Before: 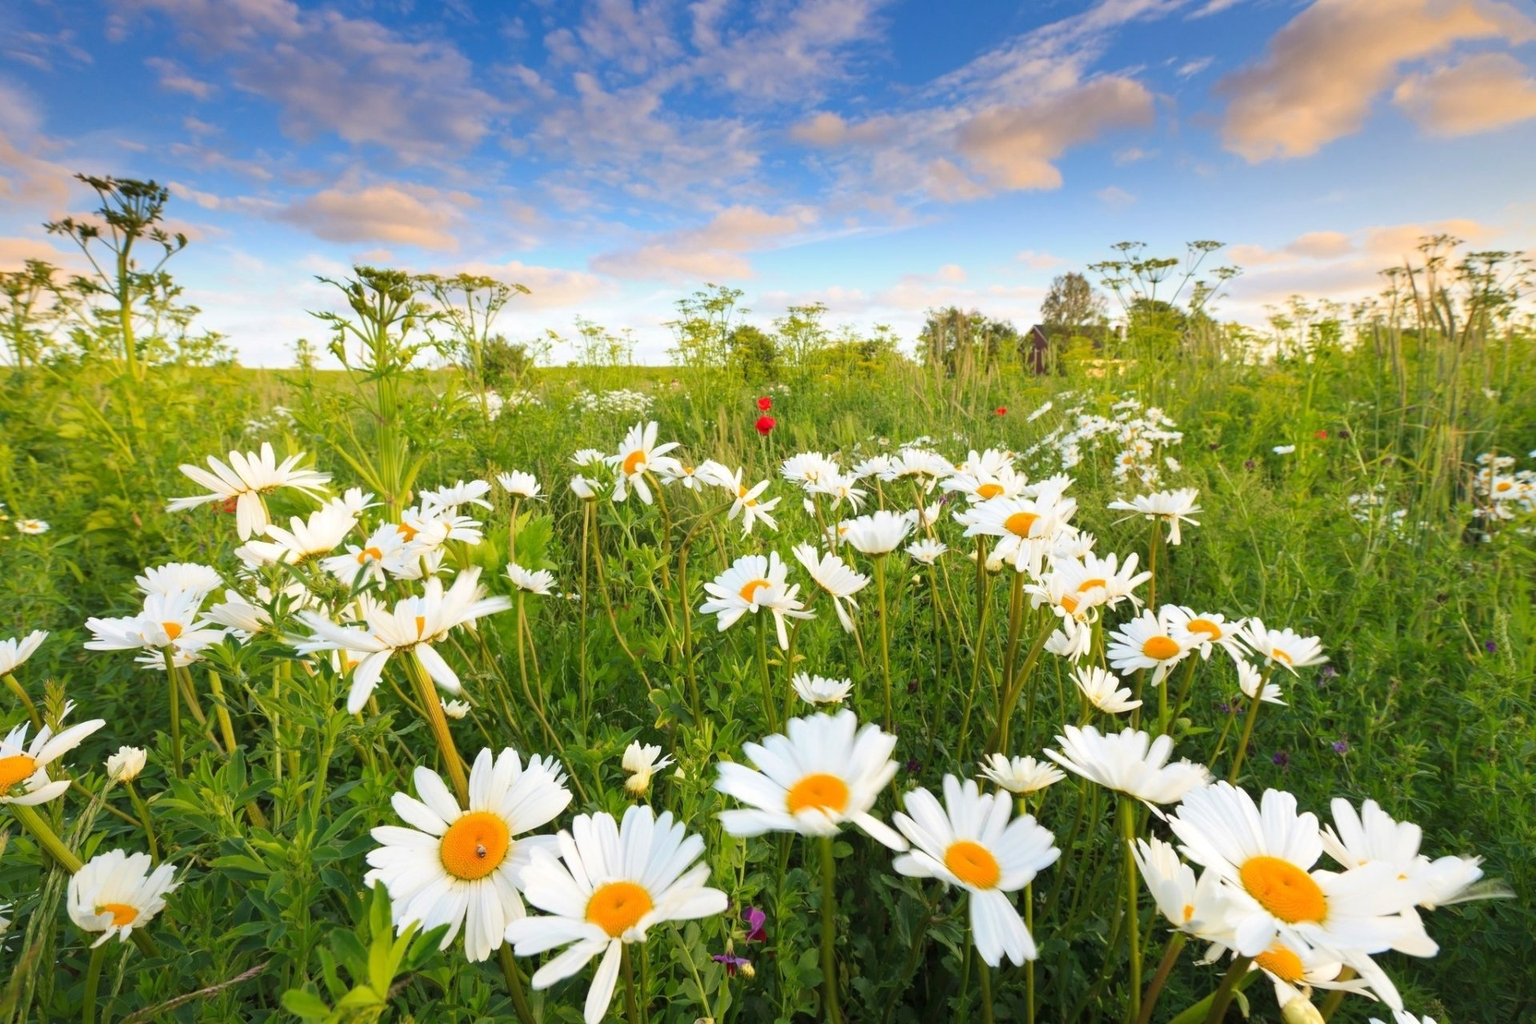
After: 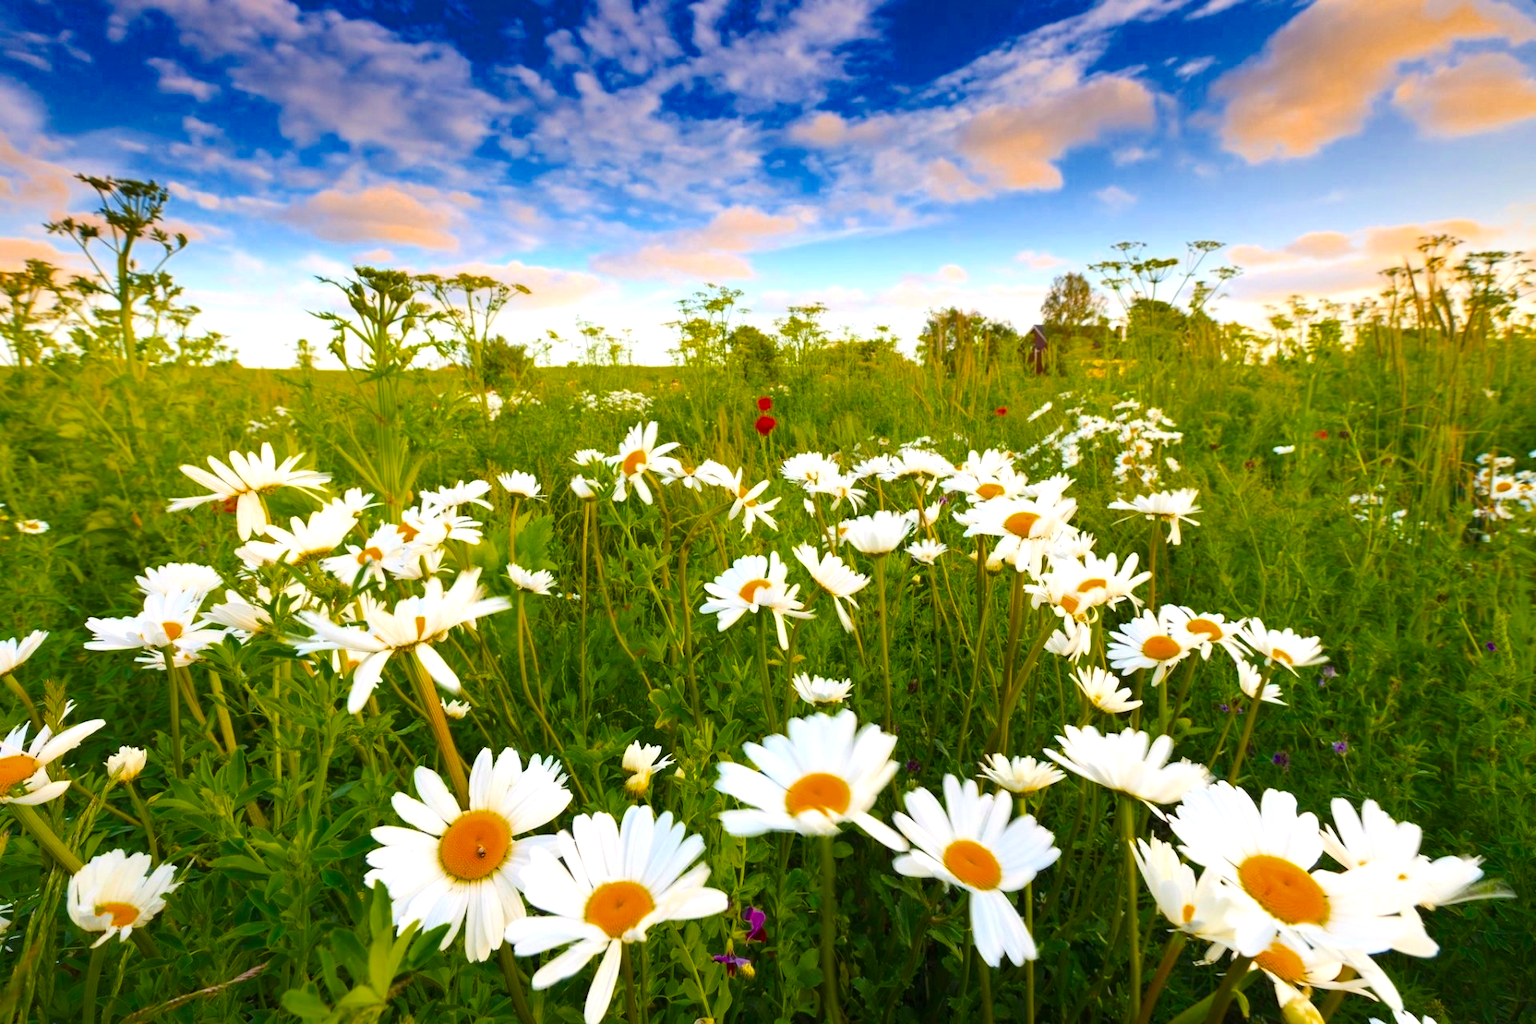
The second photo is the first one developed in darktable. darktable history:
color balance rgb: highlights gain › chroma 0.293%, highlights gain › hue 332.3°, perceptual saturation grading › global saturation 39.75%, perceptual brilliance grading › global brilliance 11.825%, saturation formula JzAzBz (2021)
